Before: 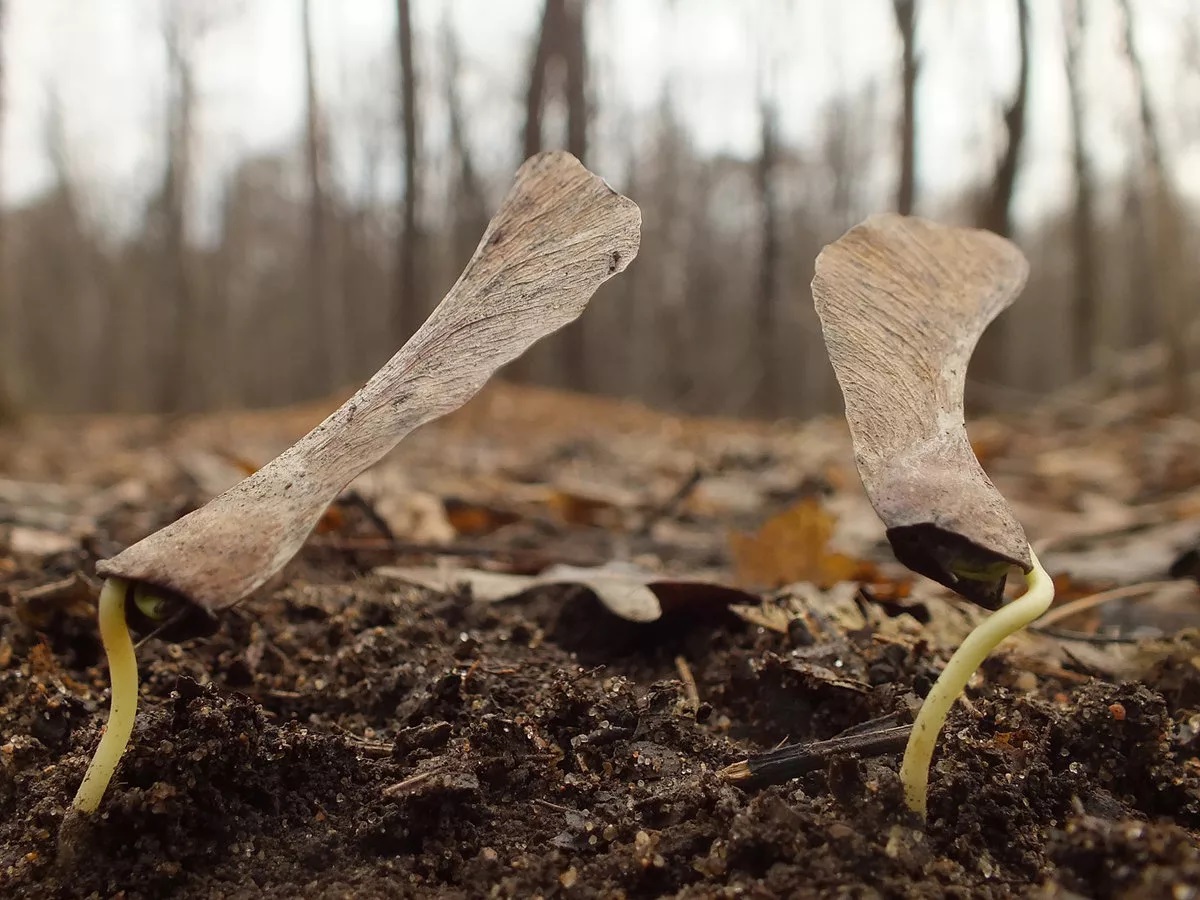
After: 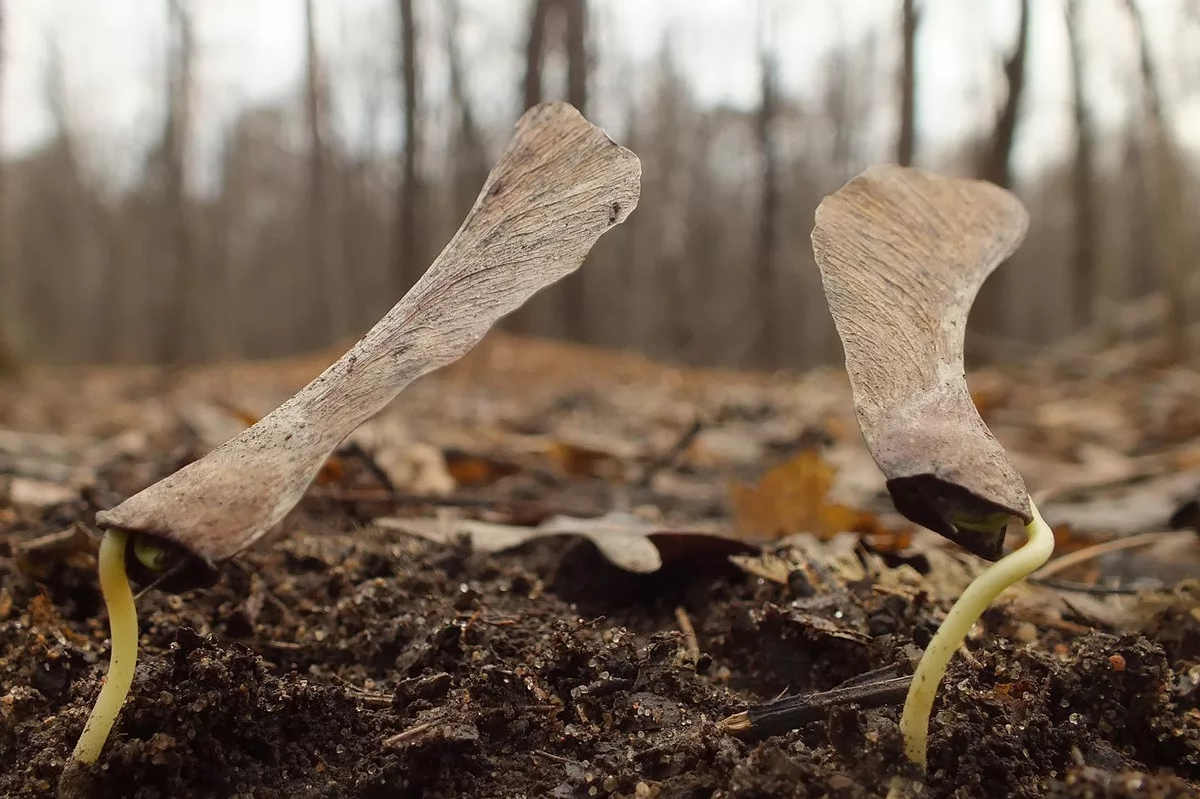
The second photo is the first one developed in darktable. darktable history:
crop and rotate: top 5.546%, bottom 5.629%
